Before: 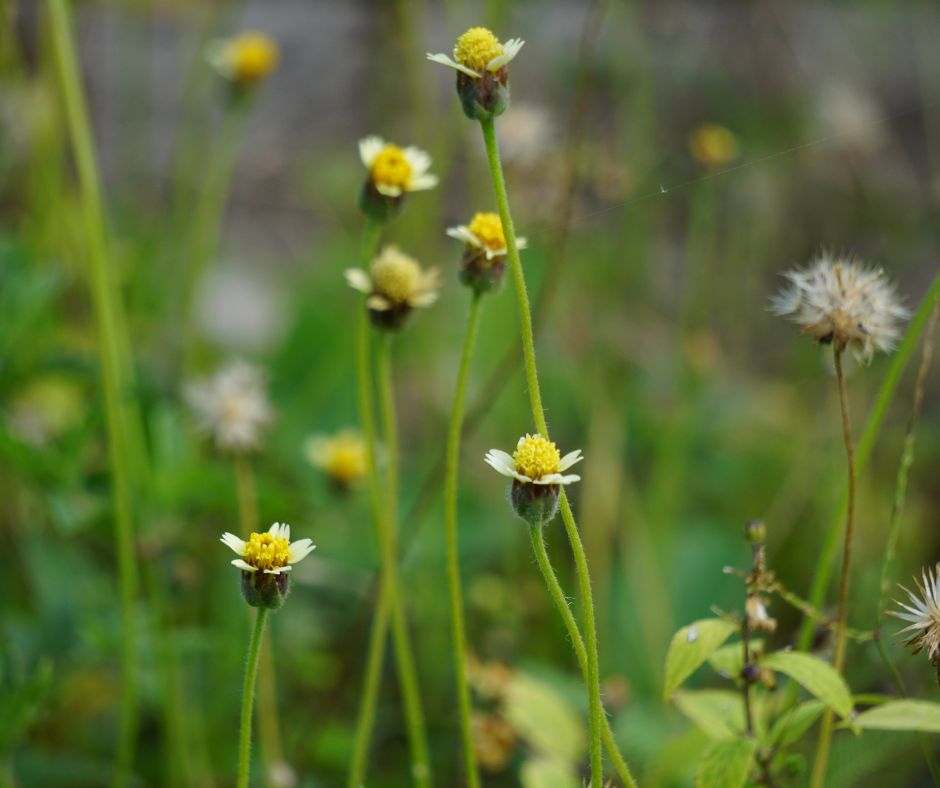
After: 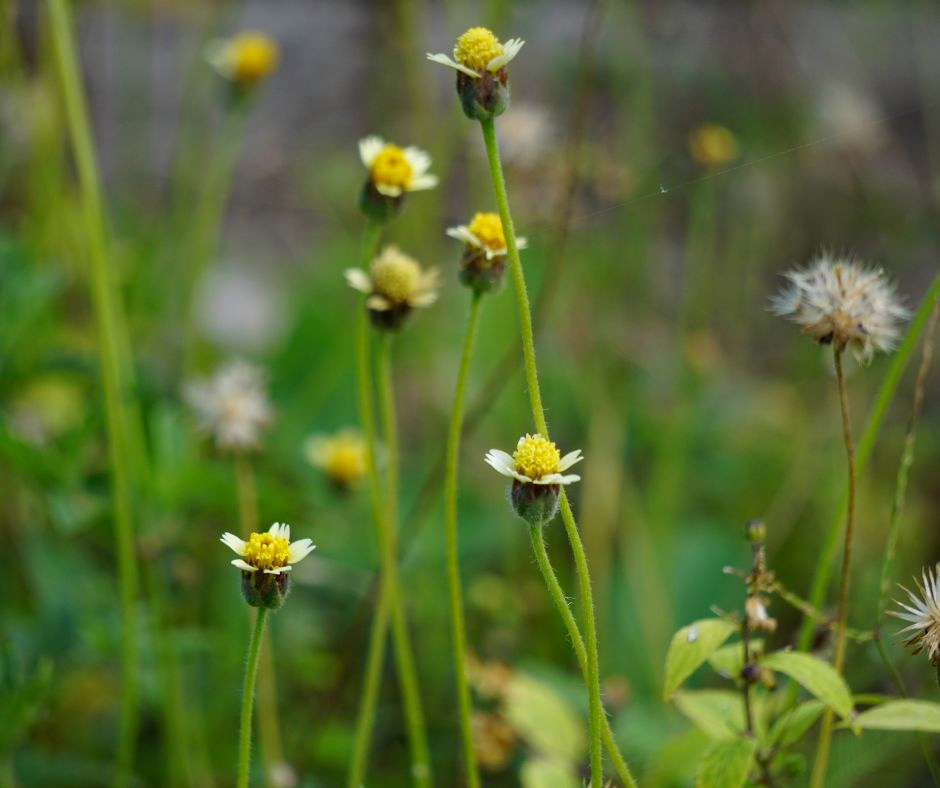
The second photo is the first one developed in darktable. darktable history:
haze removal: strength 0.122, distance 0.244, compatibility mode true, adaptive false
